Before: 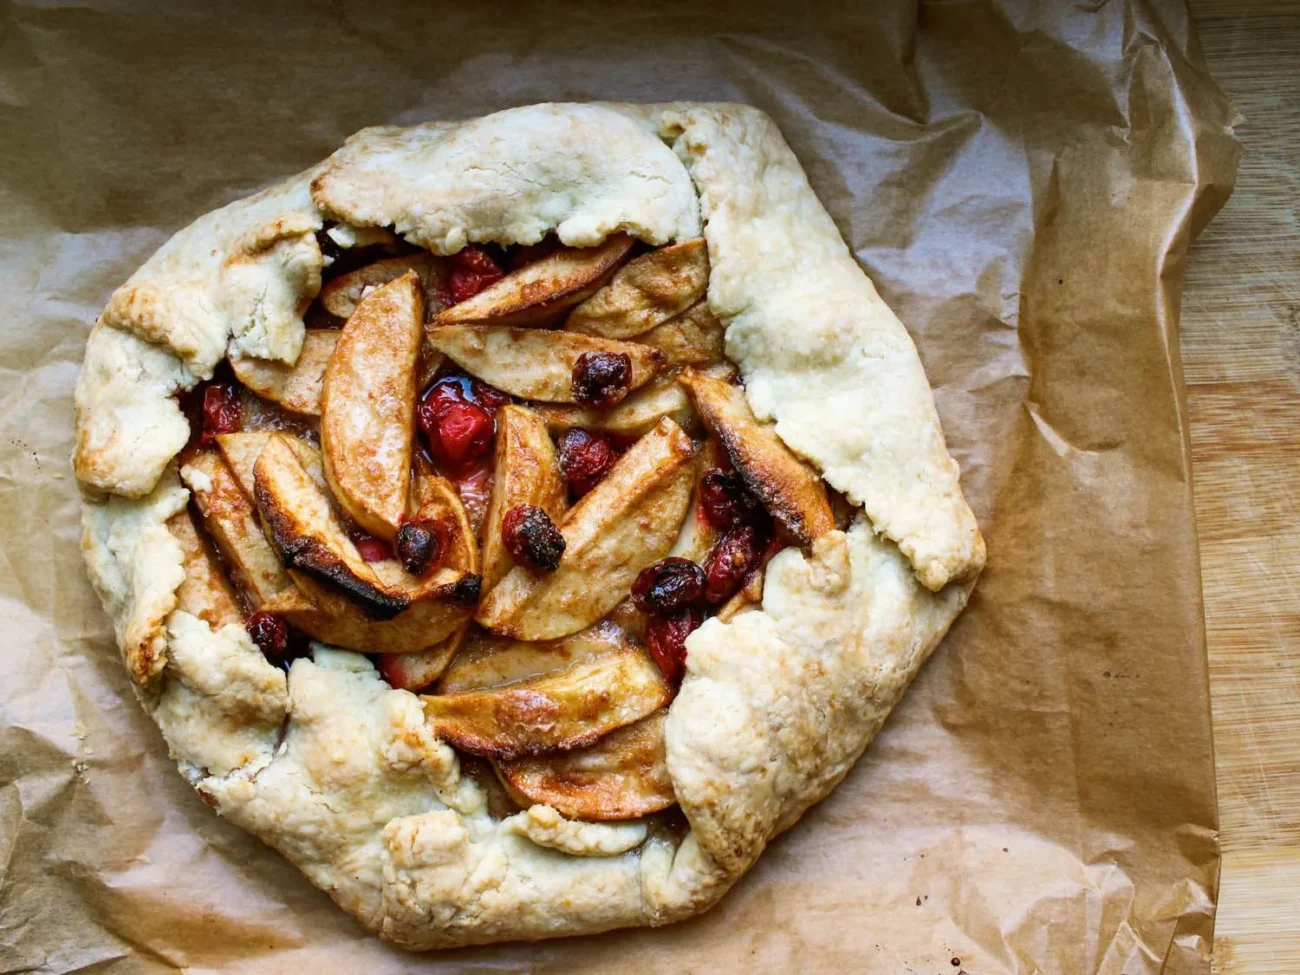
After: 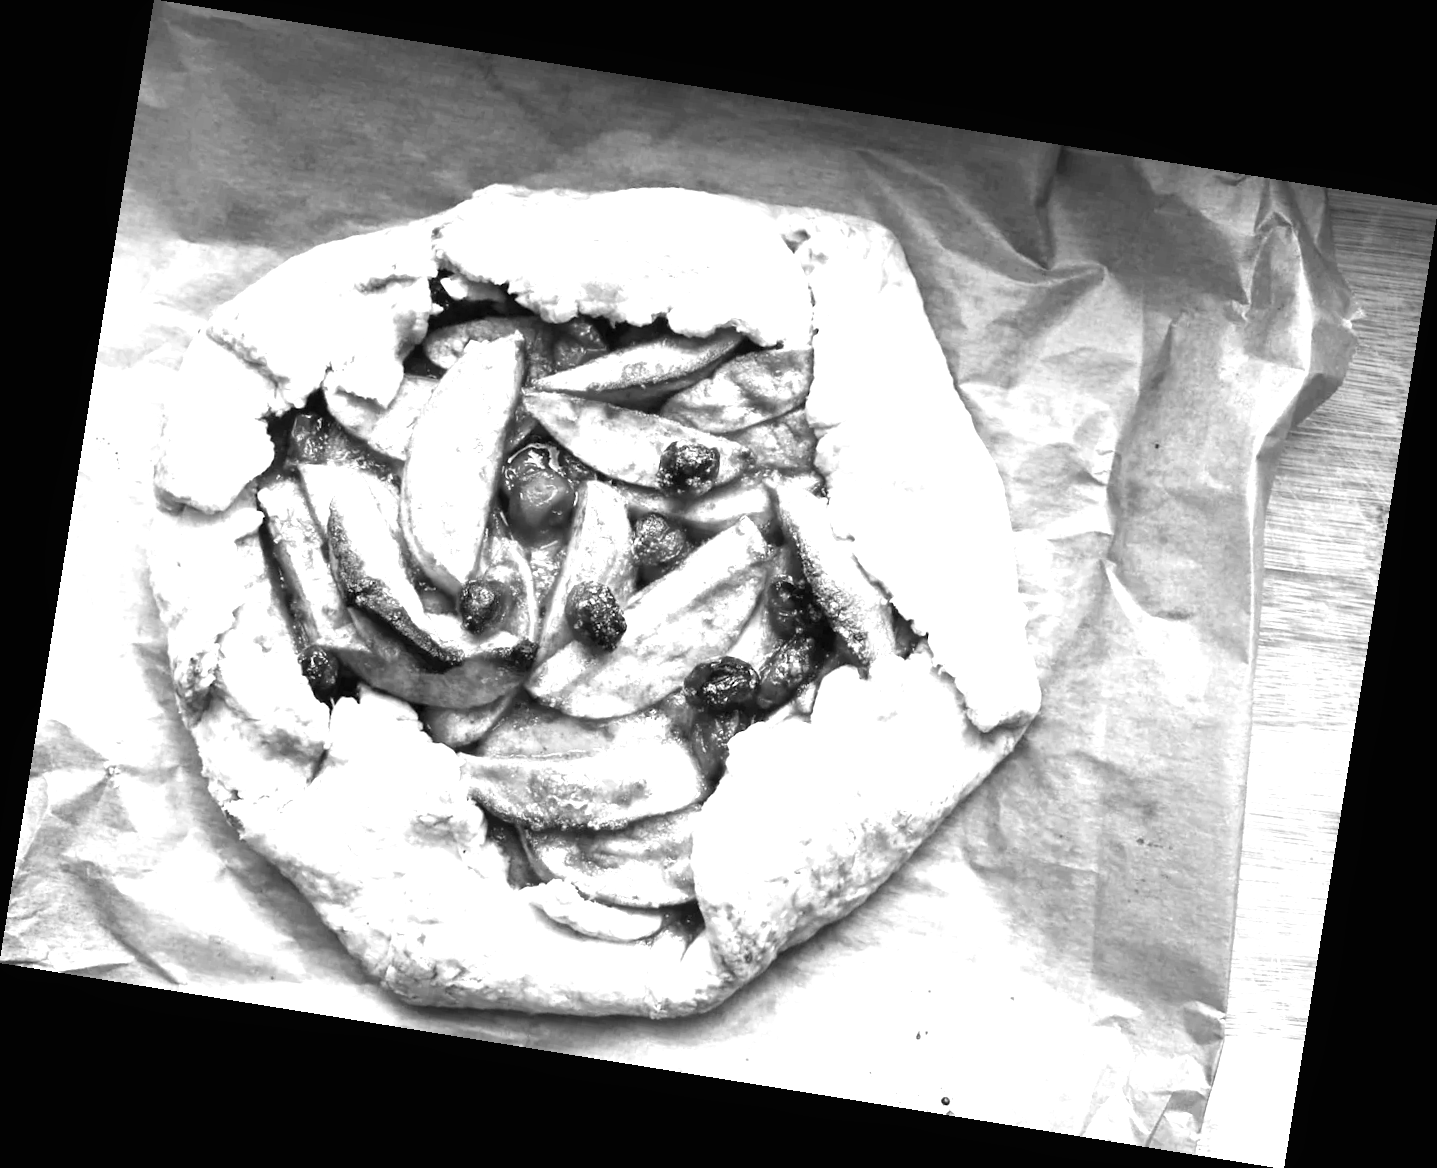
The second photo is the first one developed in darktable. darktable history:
exposure: black level correction 0, exposure 1.741 EV, compensate exposure bias true, compensate highlight preservation false
monochrome: a 26.22, b 42.67, size 0.8
rotate and perspective: rotation 9.12°, automatic cropping off
